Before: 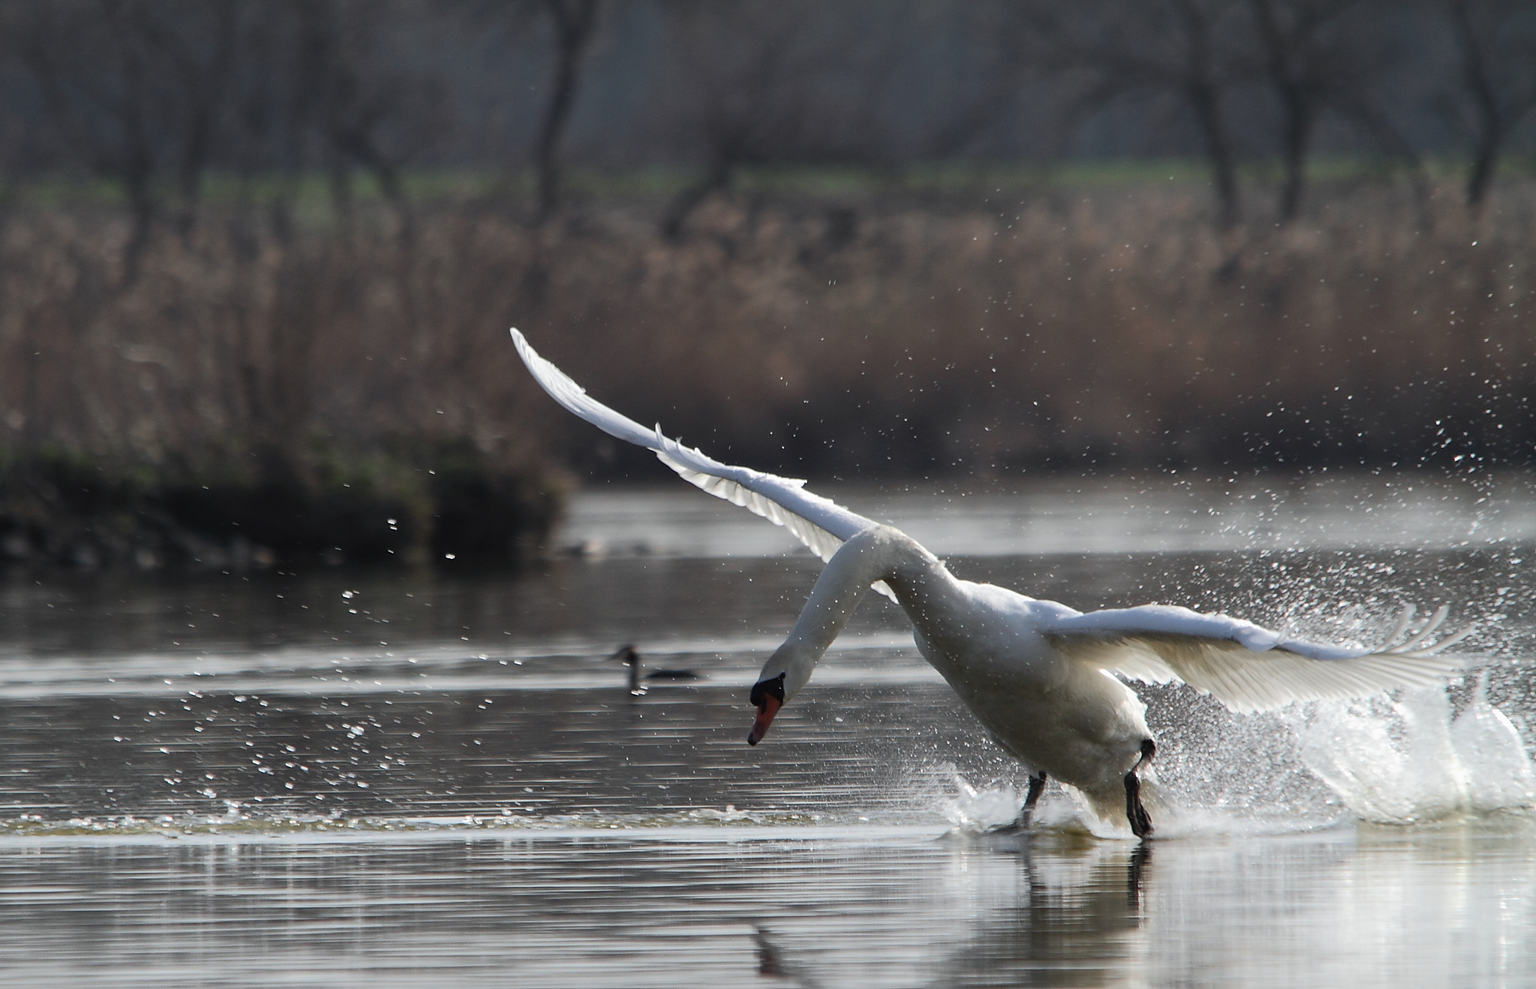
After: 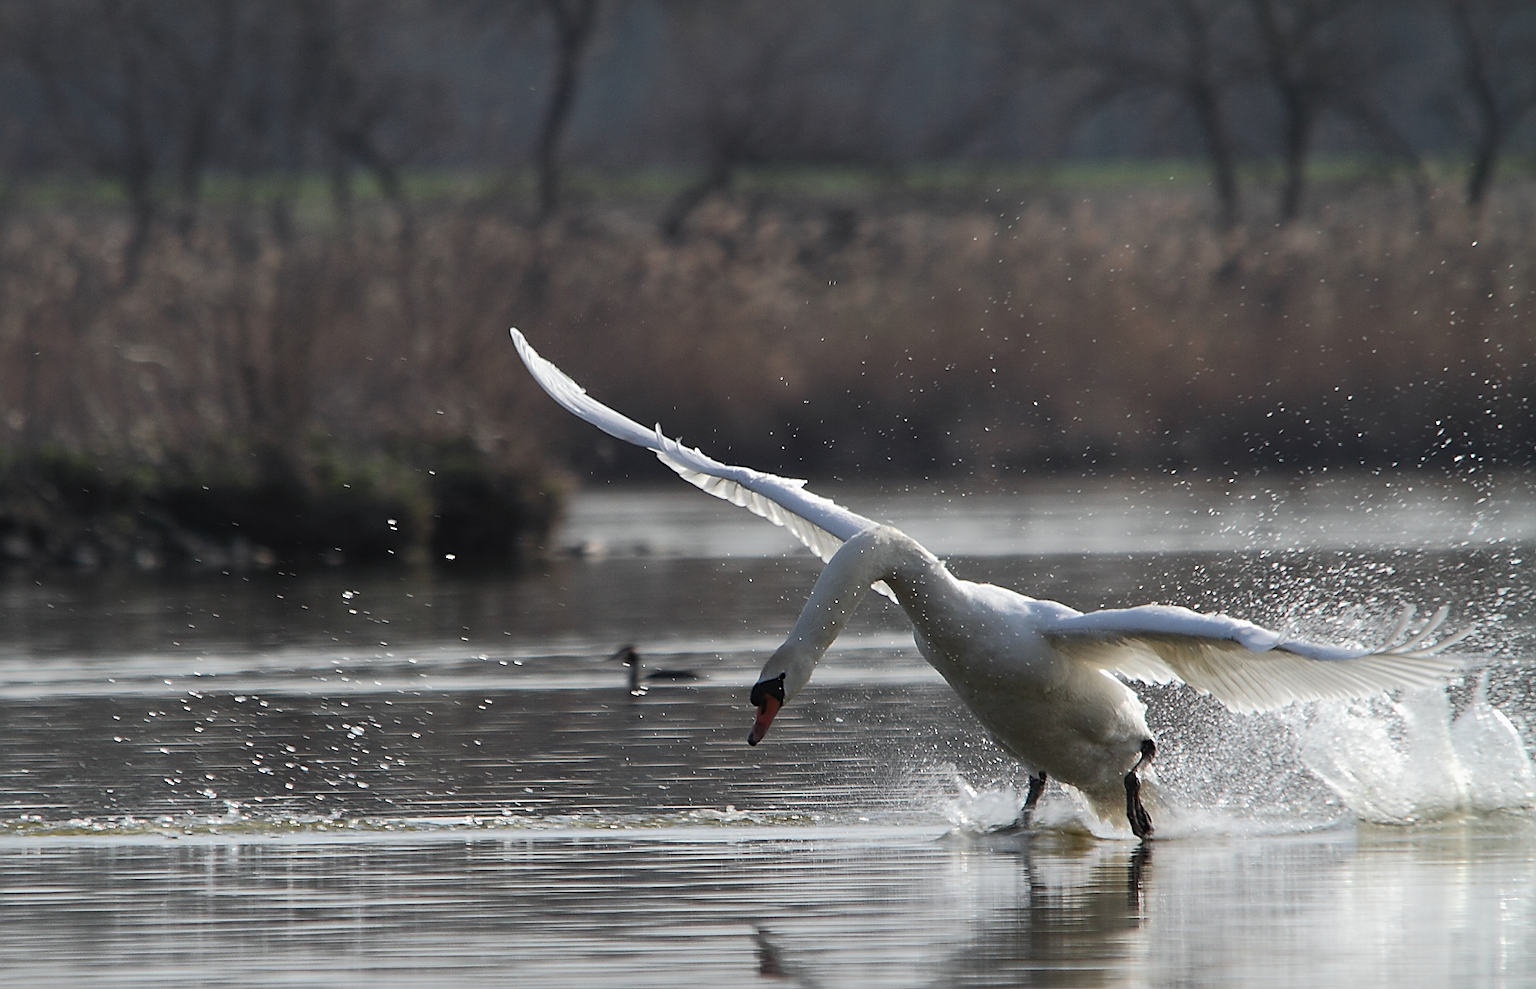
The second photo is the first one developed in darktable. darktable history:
shadows and highlights: shadows 25, highlights -25
sharpen: on, module defaults
